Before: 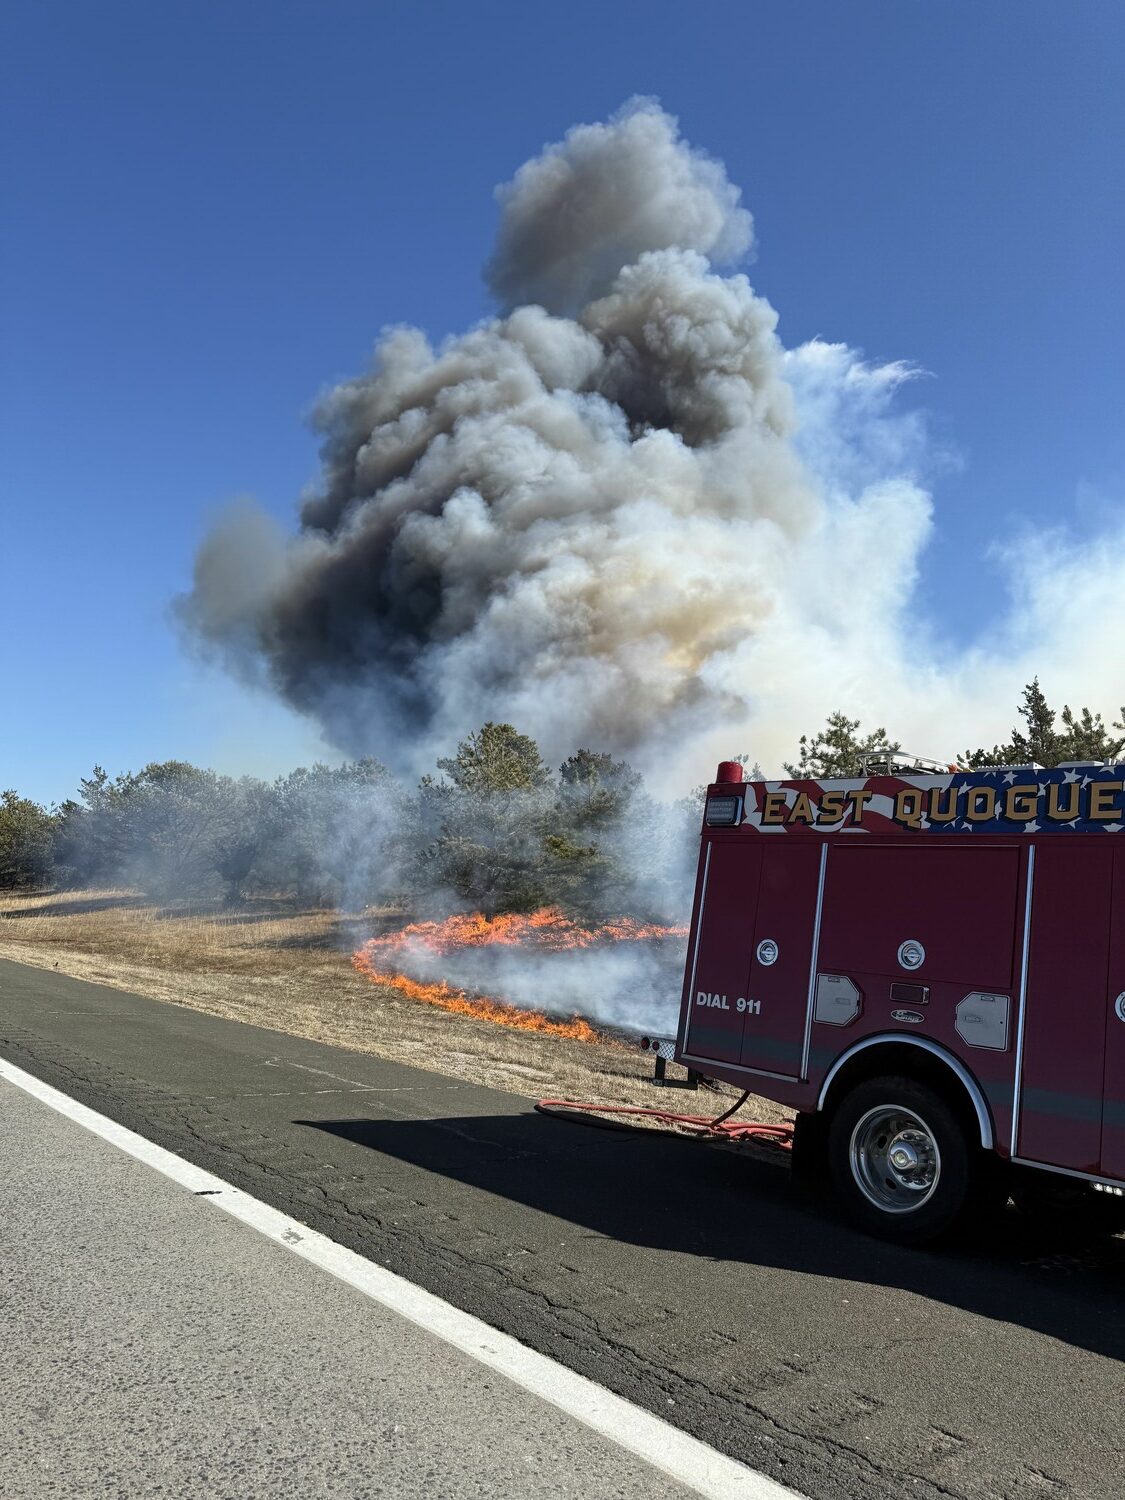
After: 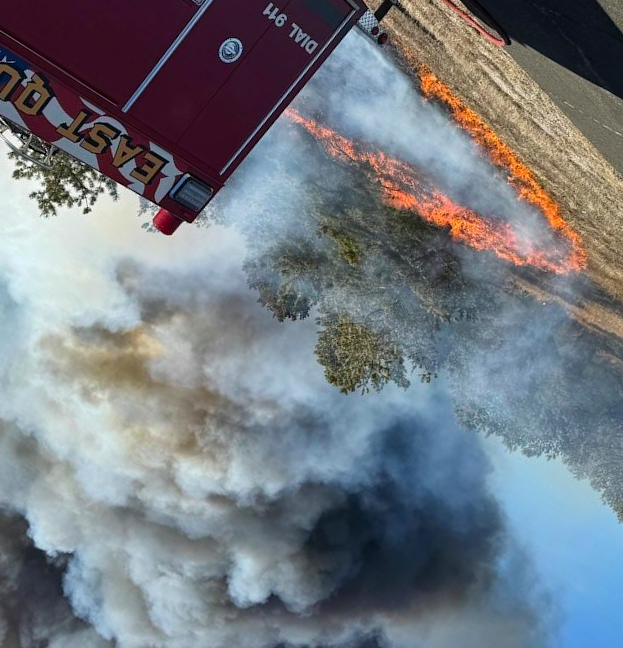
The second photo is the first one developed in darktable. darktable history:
shadows and highlights: shadows 20.88, highlights -81.87, soften with gaussian
crop and rotate: angle 147.64°, left 9.183%, top 15.623%, right 4.403%, bottom 17.056%
contrast brightness saturation: contrast 0.035, saturation 0.073
